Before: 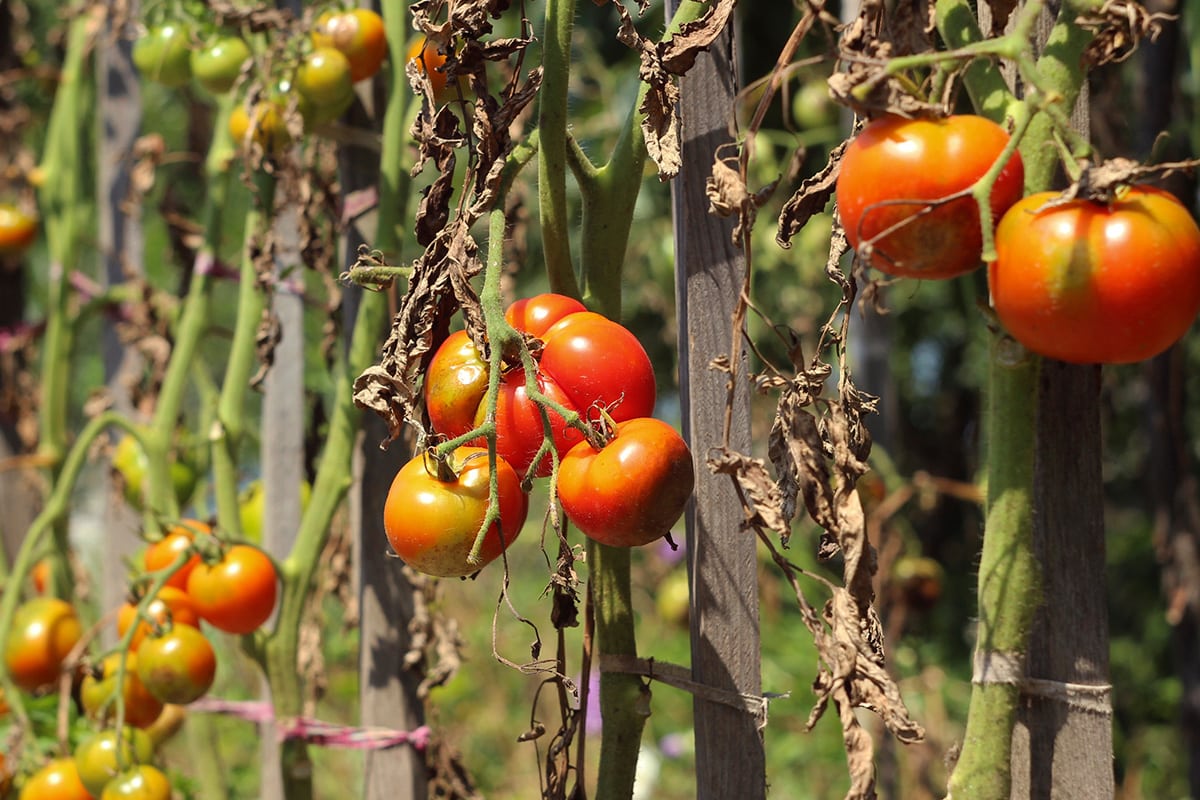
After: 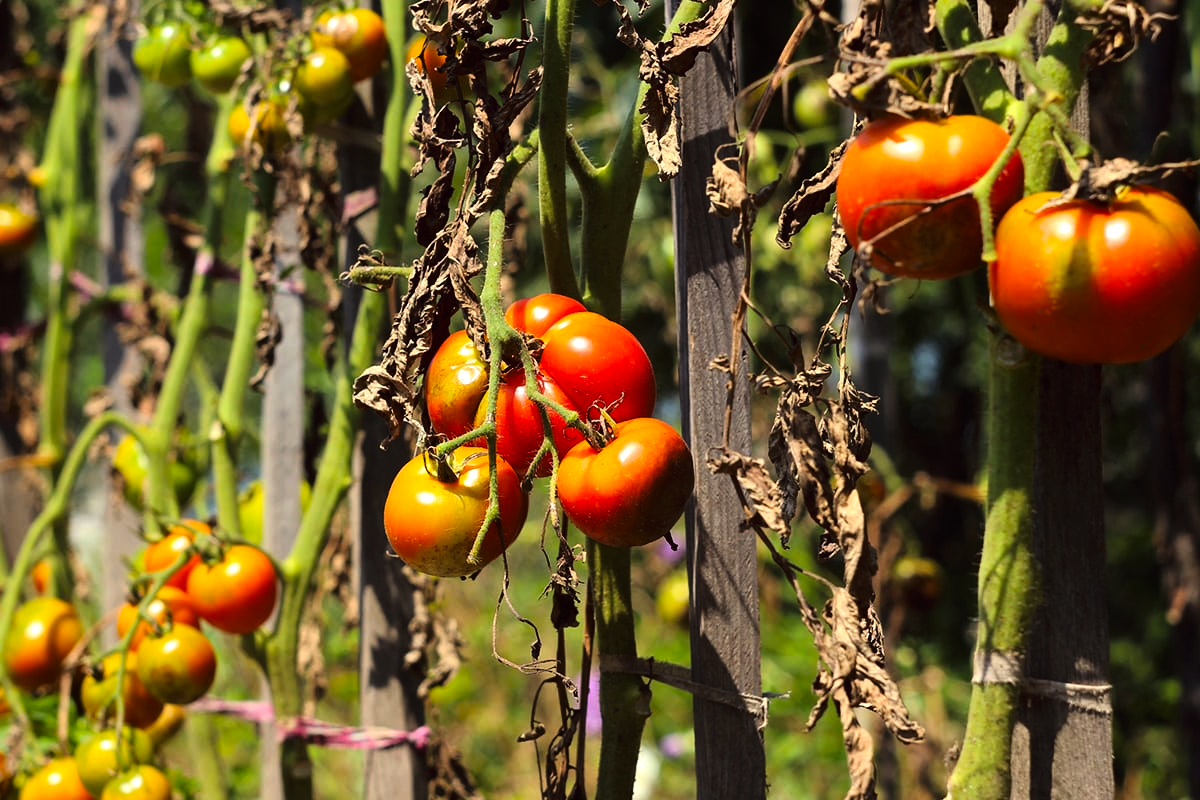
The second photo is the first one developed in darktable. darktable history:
color balance: lift [1, 1.001, 0.999, 1.001], gamma [1, 1.004, 1.007, 0.993], gain [1, 0.991, 0.987, 1.013], contrast 7.5%, contrast fulcrum 10%, output saturation 115%
tone curve: curves: ch0 [(0.016, 0.011) (0.21, 0.113) (0.515, 0.476) (0.78, 0.795) (1, 0.981)], color space Lab, linked channels, preserve colors none
